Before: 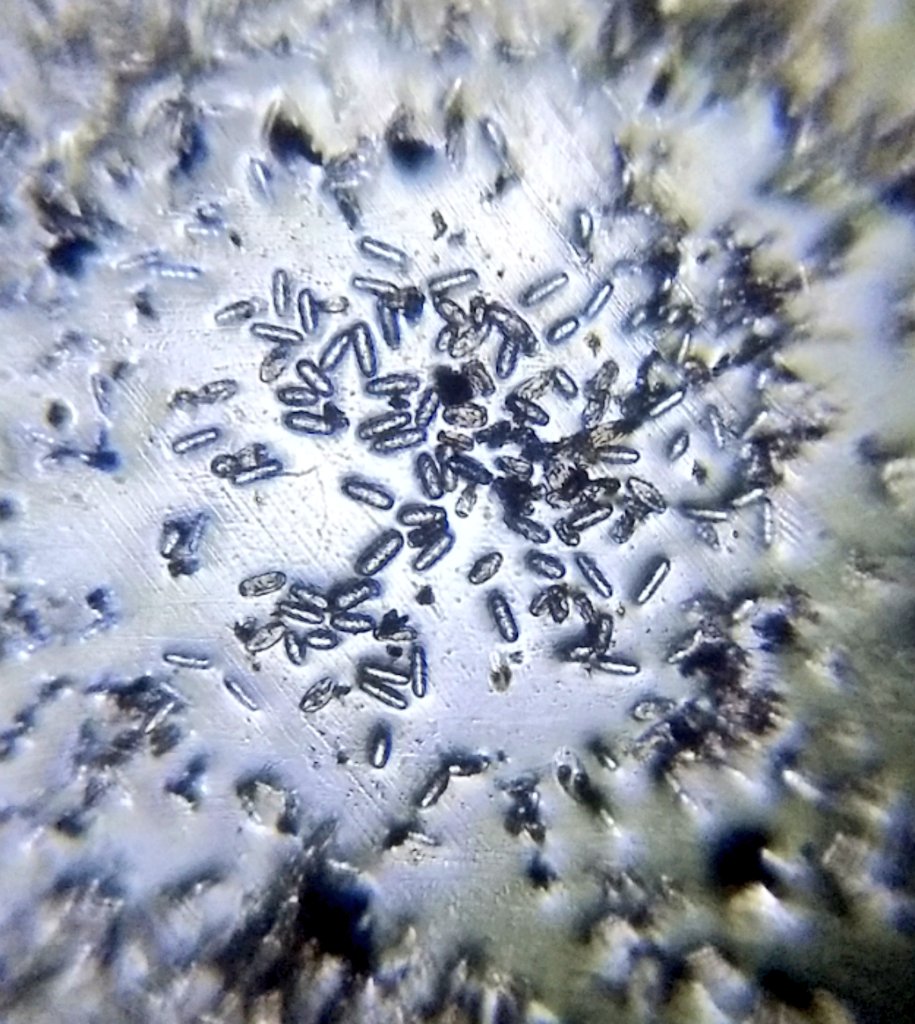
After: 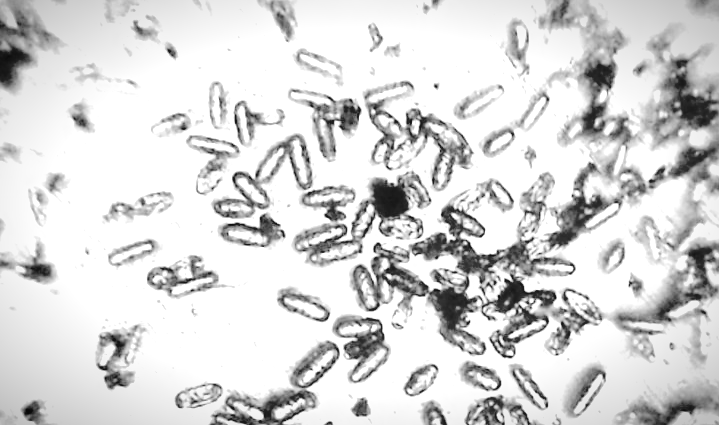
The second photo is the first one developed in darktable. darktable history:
crop: left 7.036%, top 18.398%, right 14.379%, bottom 40.043%
tone curve: curves: ch0 [(0, 0) (0.003, 0.061) (0.011, 0.065) (0.025, 0.066) (0.044, 0.077) (0.069, 0.092) (0.1, 0.106) (0.136, 0.125) (0.177, 0.16) (0.224, 0.206) (0.277, 0.272) (0.335, 0.356) (0.399, 0.472) (0.468, 0.59) (0.543, 0.686) (0.623, 0.766) (0.709, 0.832) (0.801, 0.886) (0.898, 0.929) (1, 1)], preserve colors none
contrast brightness saturation: brightness 0.15
vignetting: fall-off start 87%, automatic ratio true
exposure: black level correction -0.002, exposure 1.115 EV, compensate highlight preservation false
monochrome: on, module defaults
color zones: curves: ch0 [(0.068, 0.464) (0.25, 0.5) (0.48, 0.508) (0.75, 0.536) (0.886, 0.476) (0.967, 0.456)]; ch1 [(0.066, 0.456) (0.25, 0.5) (0.616, 0.508) (0.746, 0.56) (0.934, 0.444)]
shadows and highlights: low approximation 0.01, soften with gaussian
